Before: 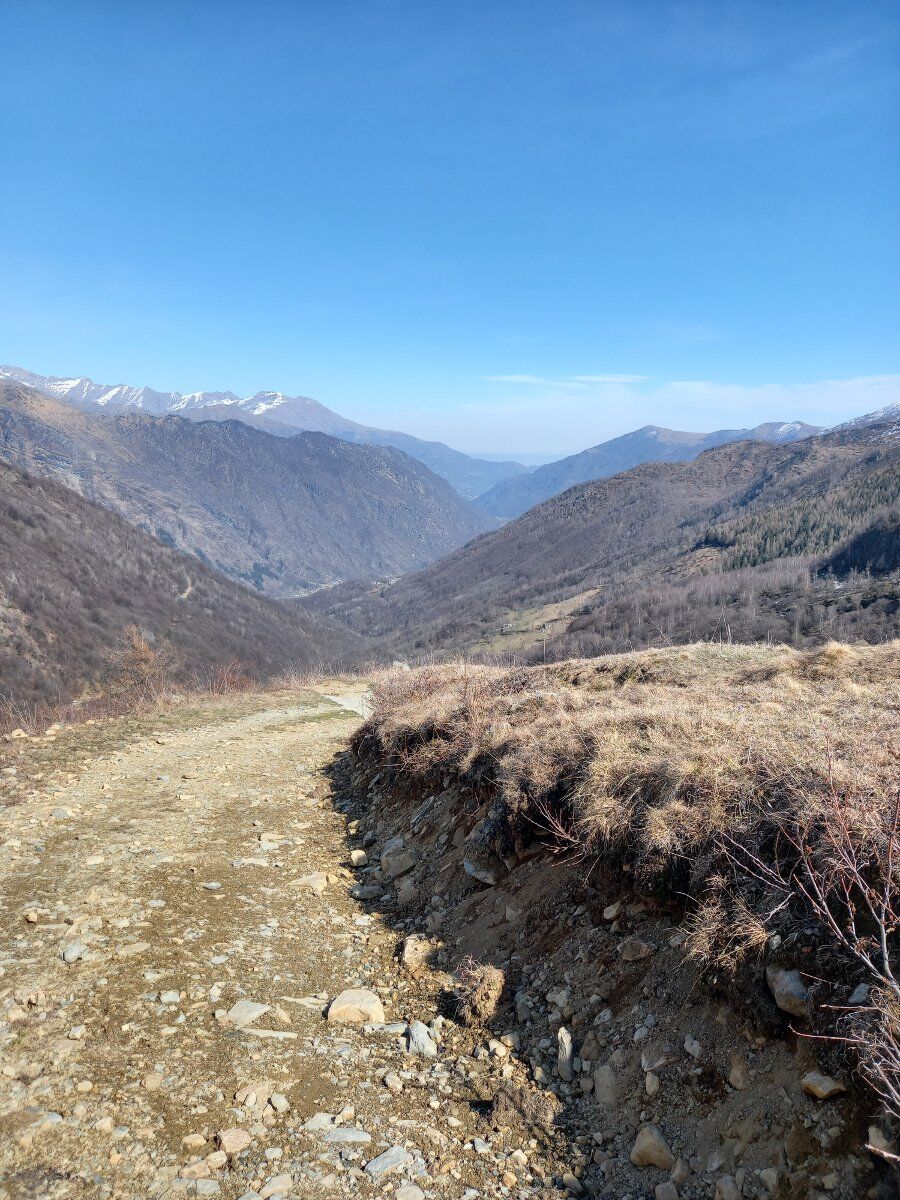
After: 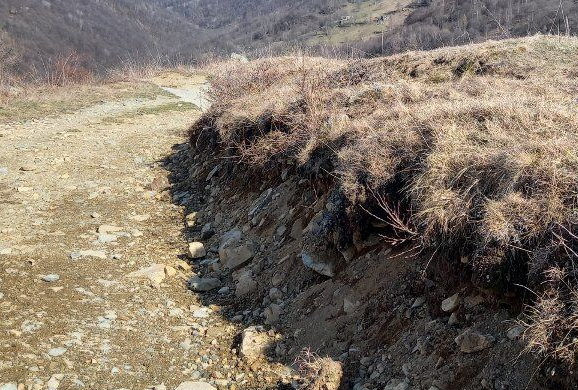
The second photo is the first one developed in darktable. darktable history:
crop: left 18.047%, top 50.667%, right 17.704%, bottom 16.793%
